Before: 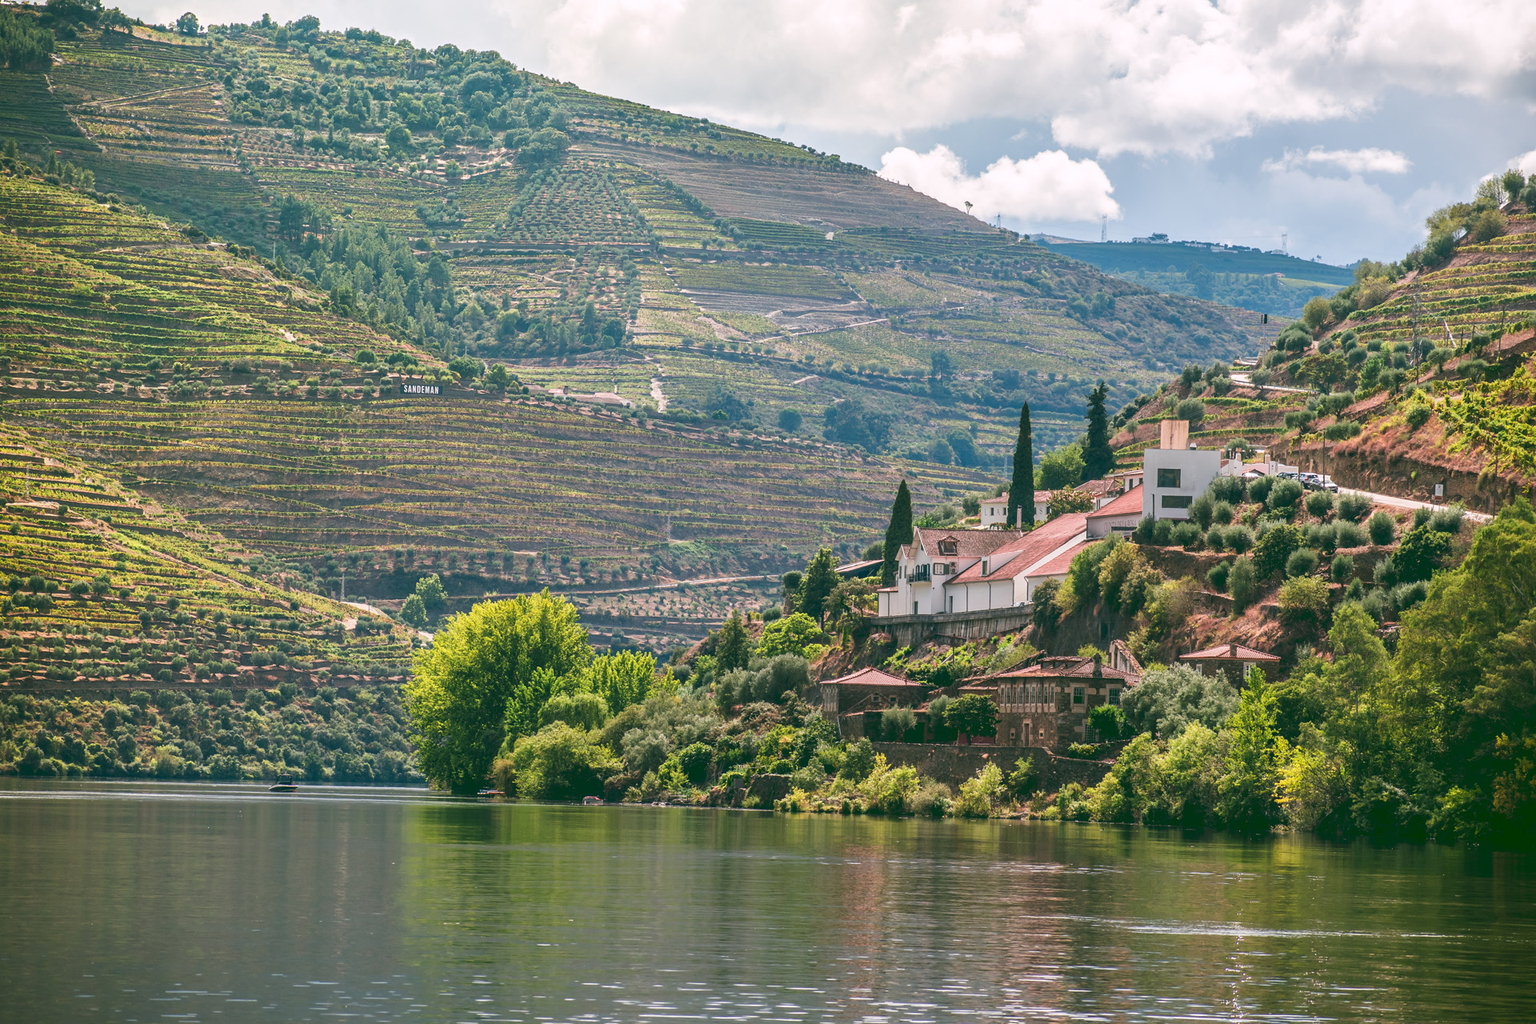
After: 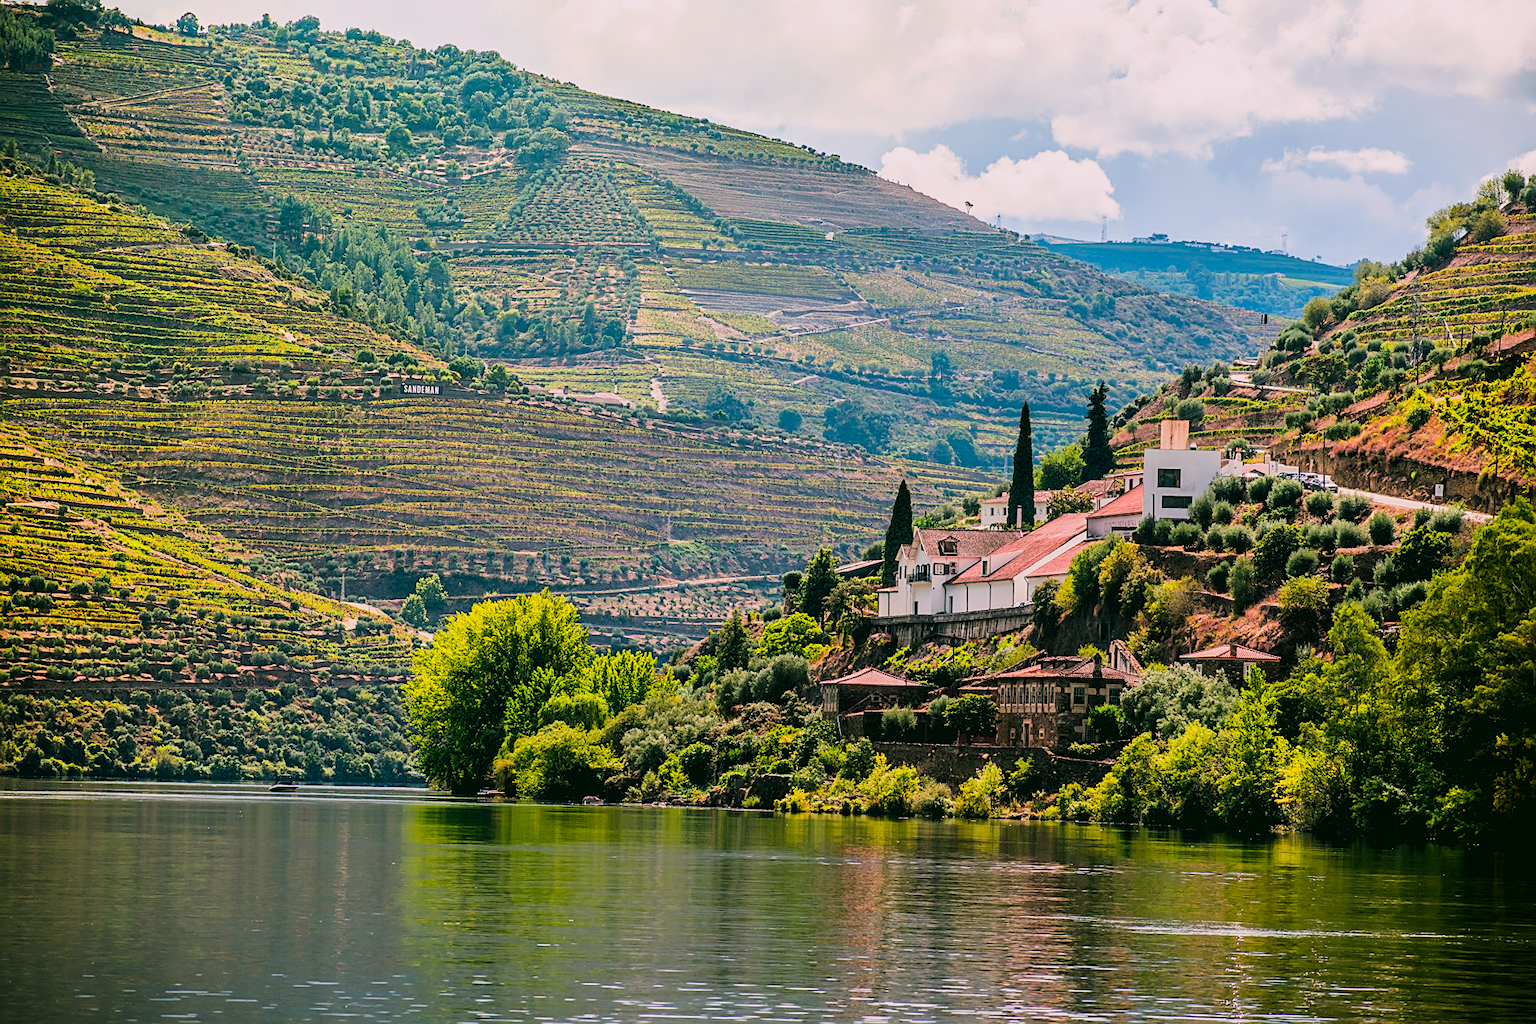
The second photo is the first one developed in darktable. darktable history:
sharpen: on, module defaults
color balance rgb: highlights gain › chroma 0.957%, highlights gain › hue 23.97°, linear chroma grading › global chroma 9.868%, perceptual saturation grading › global saturation 30.101%, global vibrance 20%
exposure: compensate exposure bias true, compensate highlight preservation false
filmic rgb: black relative exposure -4.99 EV, white relative exposure 3.98 EV, hardness 2.9, contrast 1.411
